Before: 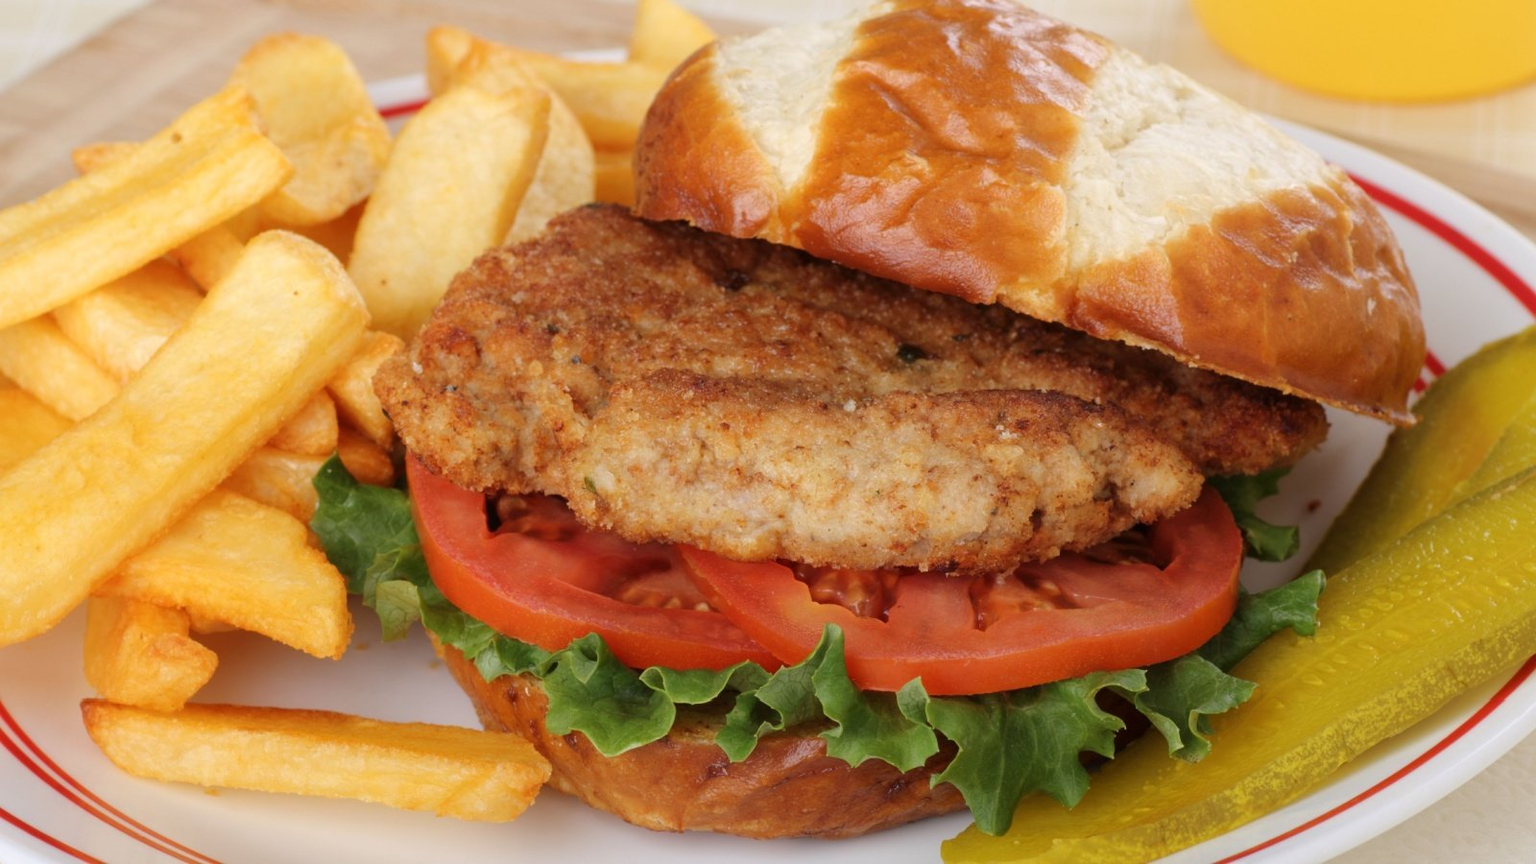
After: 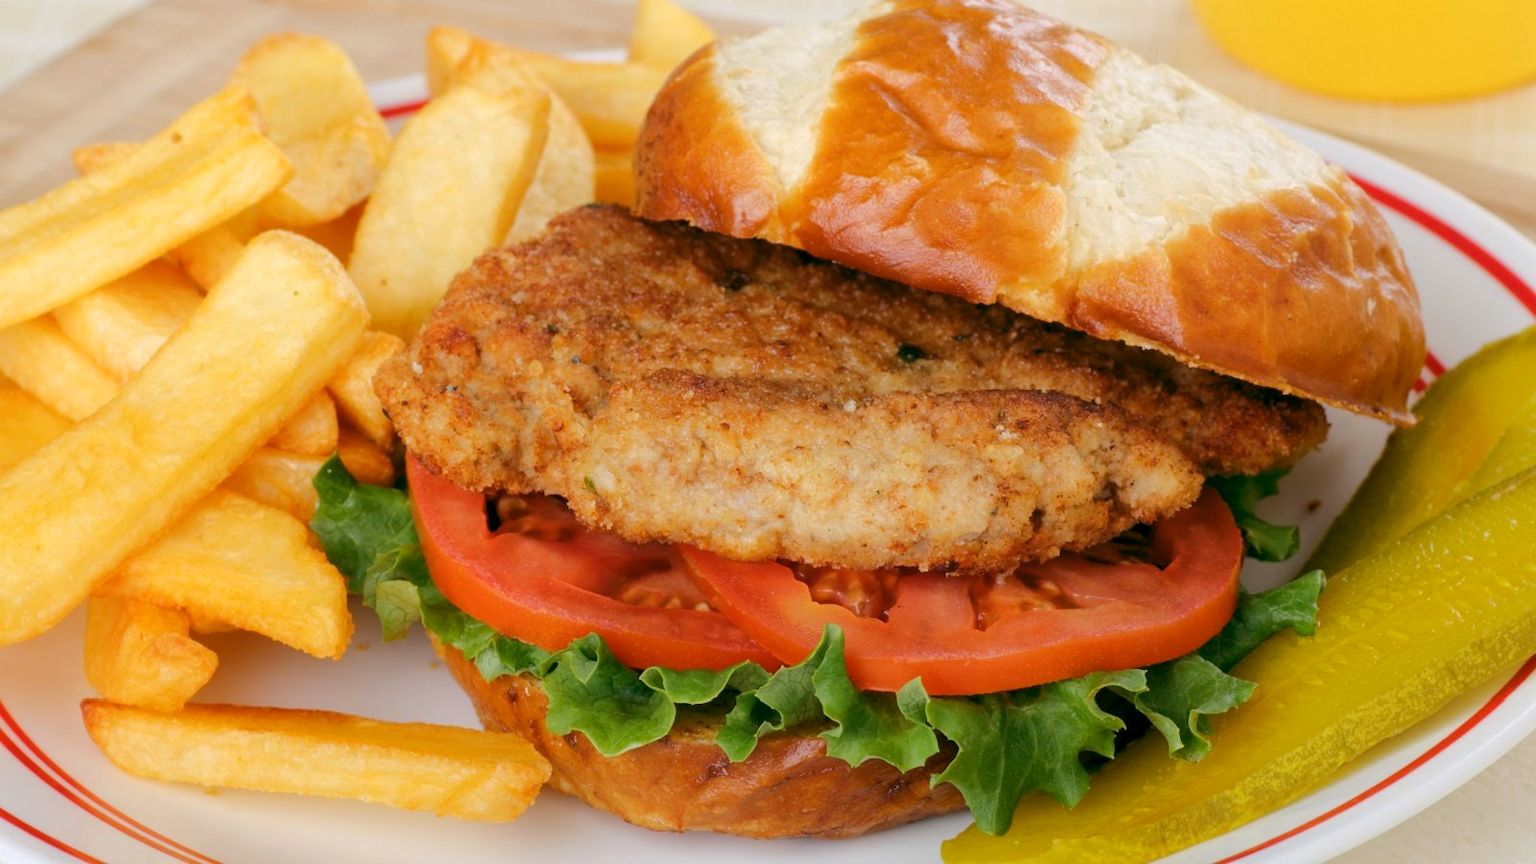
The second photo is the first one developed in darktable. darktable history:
color balance rgb: global offset › luminance -0.347%, global offset › chroma 0.117%, global offset › hue 162.32°, perceptual saturation grading › global saturation 0.352%, perceptual brilliance grading › mid-tones 10.056%, perceptual brilliance grading › shadows 14.231%, global vibrance 14.495%
